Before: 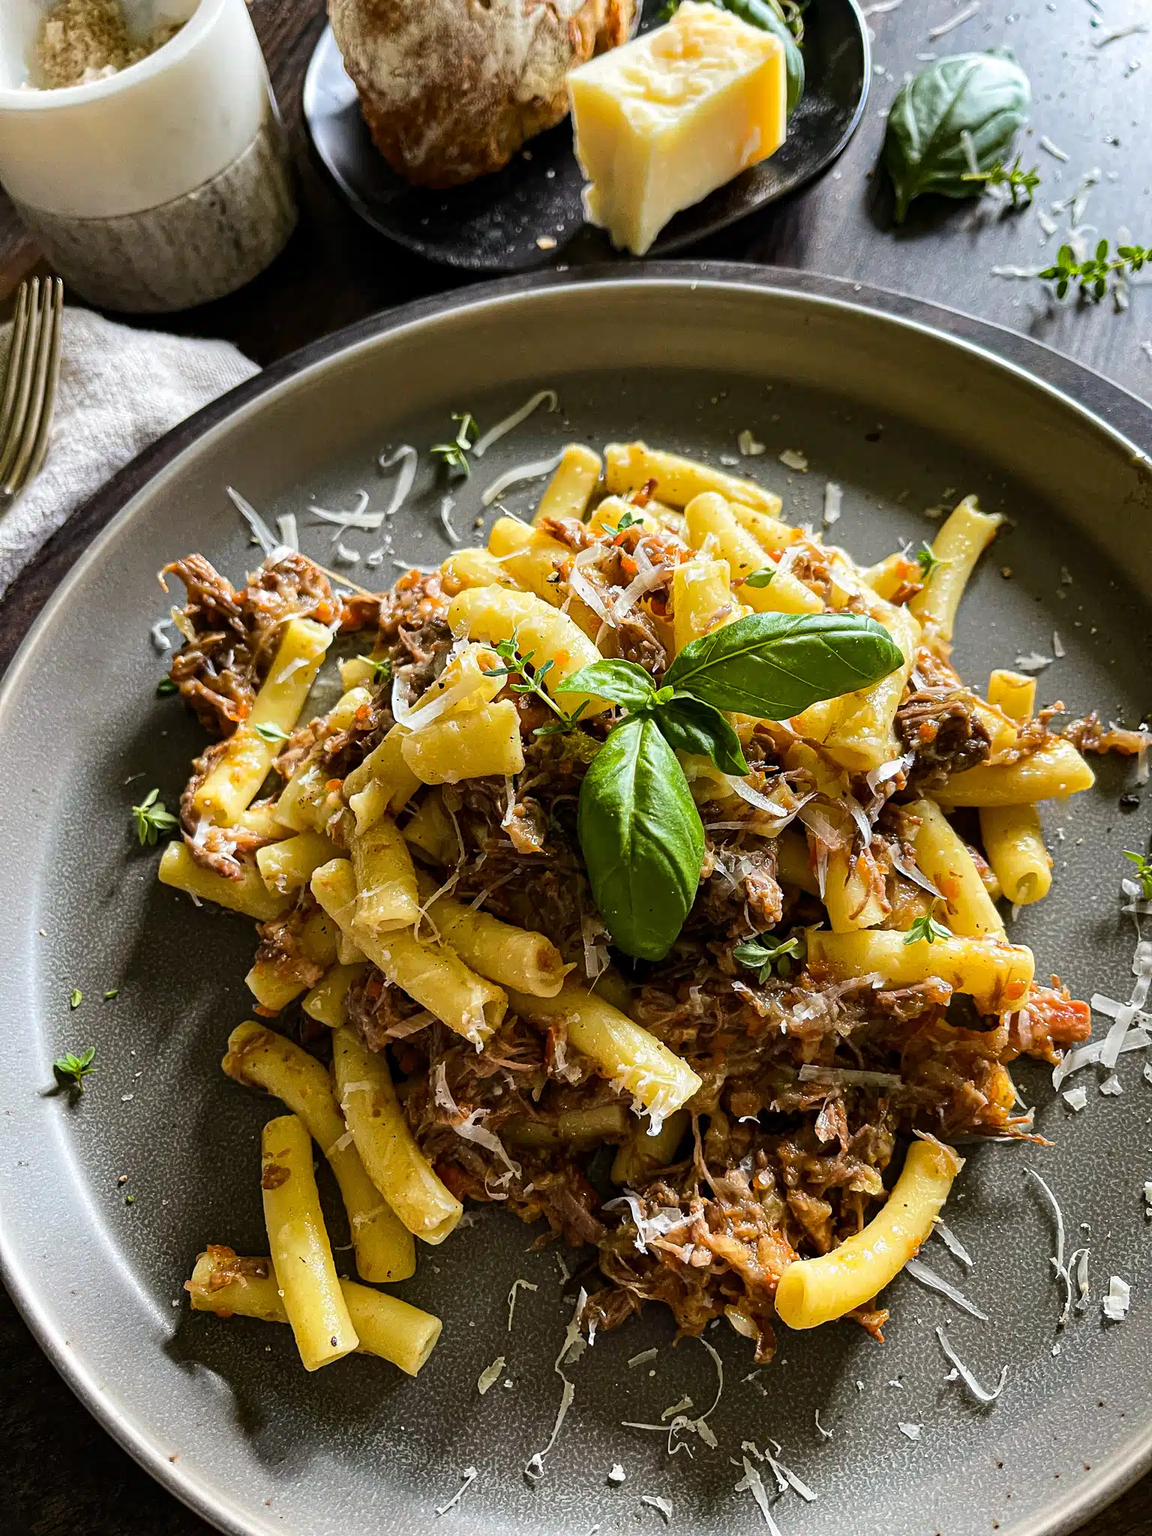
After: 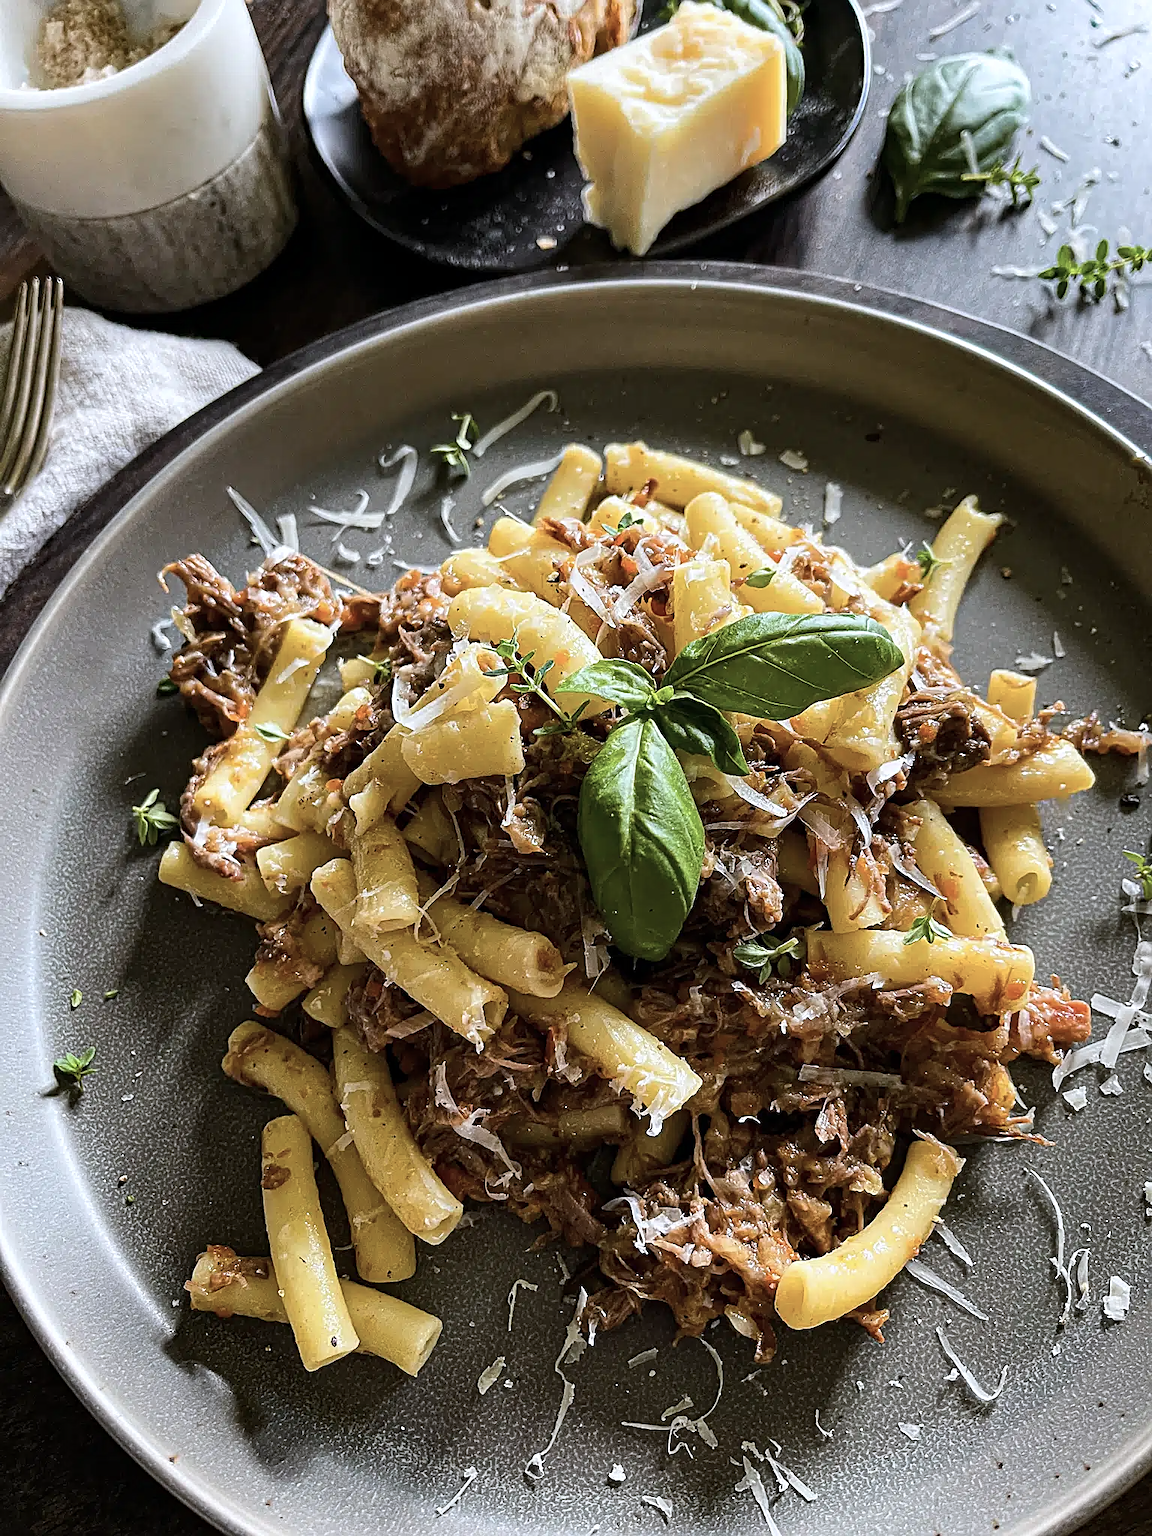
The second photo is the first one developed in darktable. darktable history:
contrast brightness saturation: contrast 0.062, brightness -0.006, saturation -0.248
sharpen: on, module defaults
color correction: highlights a* -0.087, highlights b* -5.85, shadows a* -0.12, shadows b* -0.14
